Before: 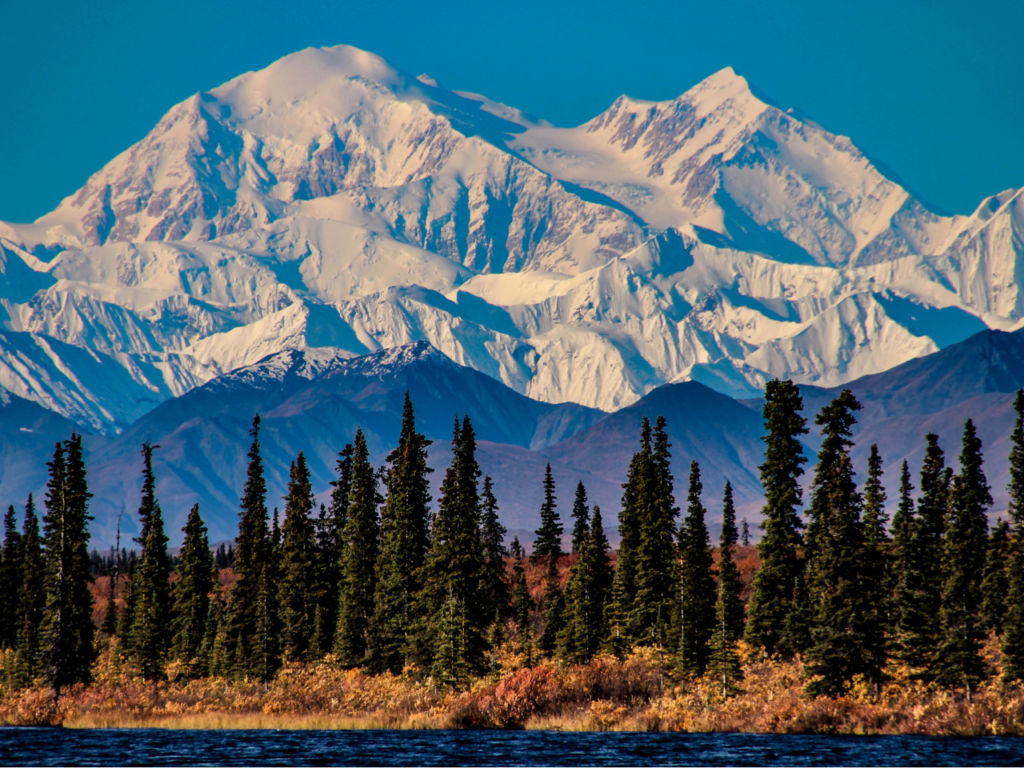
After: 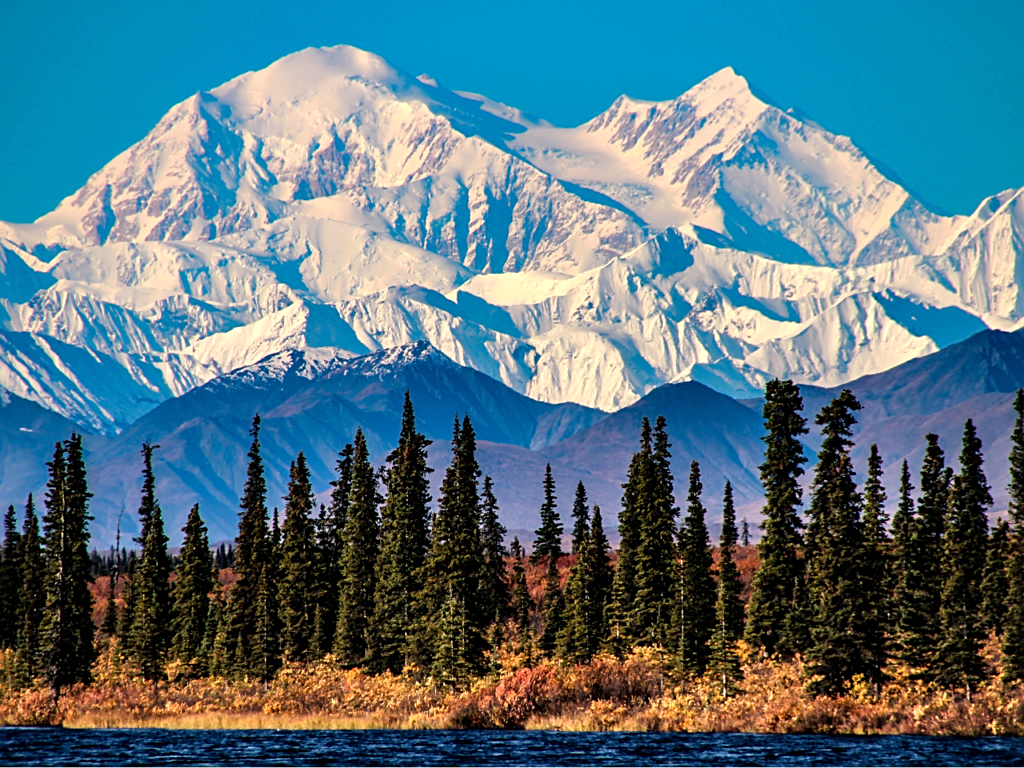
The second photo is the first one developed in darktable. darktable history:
sharpen: on, module defaults
exposure: exposure 0.552 EV, compensate highlight preservation false
color calibration: gray › normalize channels true, illuminant same as pipeline (D50), adaptation XYZ, x 0.346, y 0.357, temperature 5017.14 K, gamut compression 0.004
